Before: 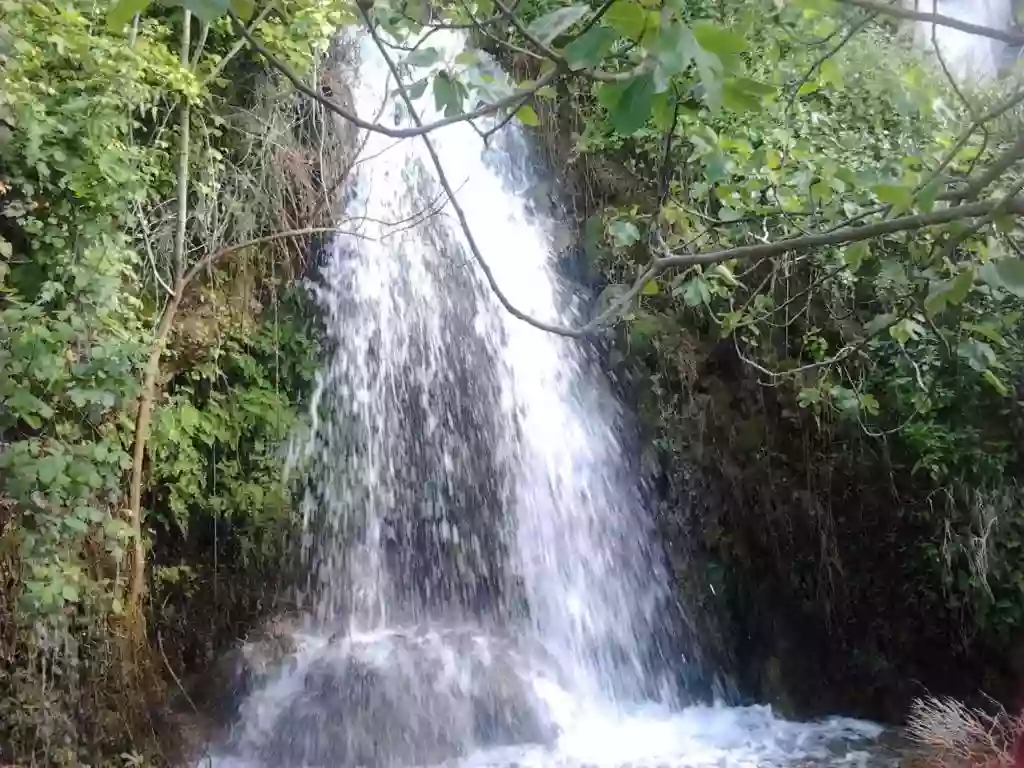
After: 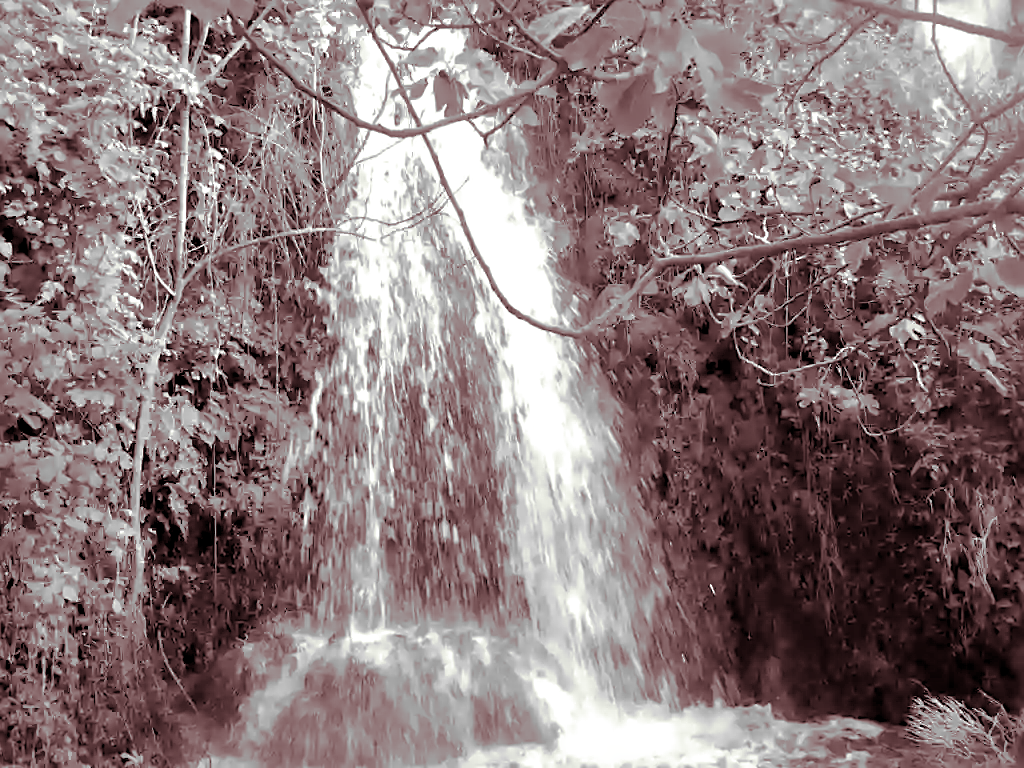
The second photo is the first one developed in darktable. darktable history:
monochrome: a 32, b 64, size 2.3
tone curve: curves: ch0 [(0, 0) (0.004, 0.008) (0.077, 0.156) (0.169, 0.29) (0.774, 0.774) (1, 1)], color space Lab, linked channels, preserve colors none
split-toning: on, module defaults | blend: blend mode overlay, opacity 85%; mask: uniform (no mask)
sharpen: on, module defaults
contrast equalizer: y [[0.513, 0.565, 0.608, 0.562, 0.512, 0.5], [0.5 ×6], [0.5, 0.5, 0.5, 0.528, 0.598, 0.658], [0 ×6], [0 ×6]]
